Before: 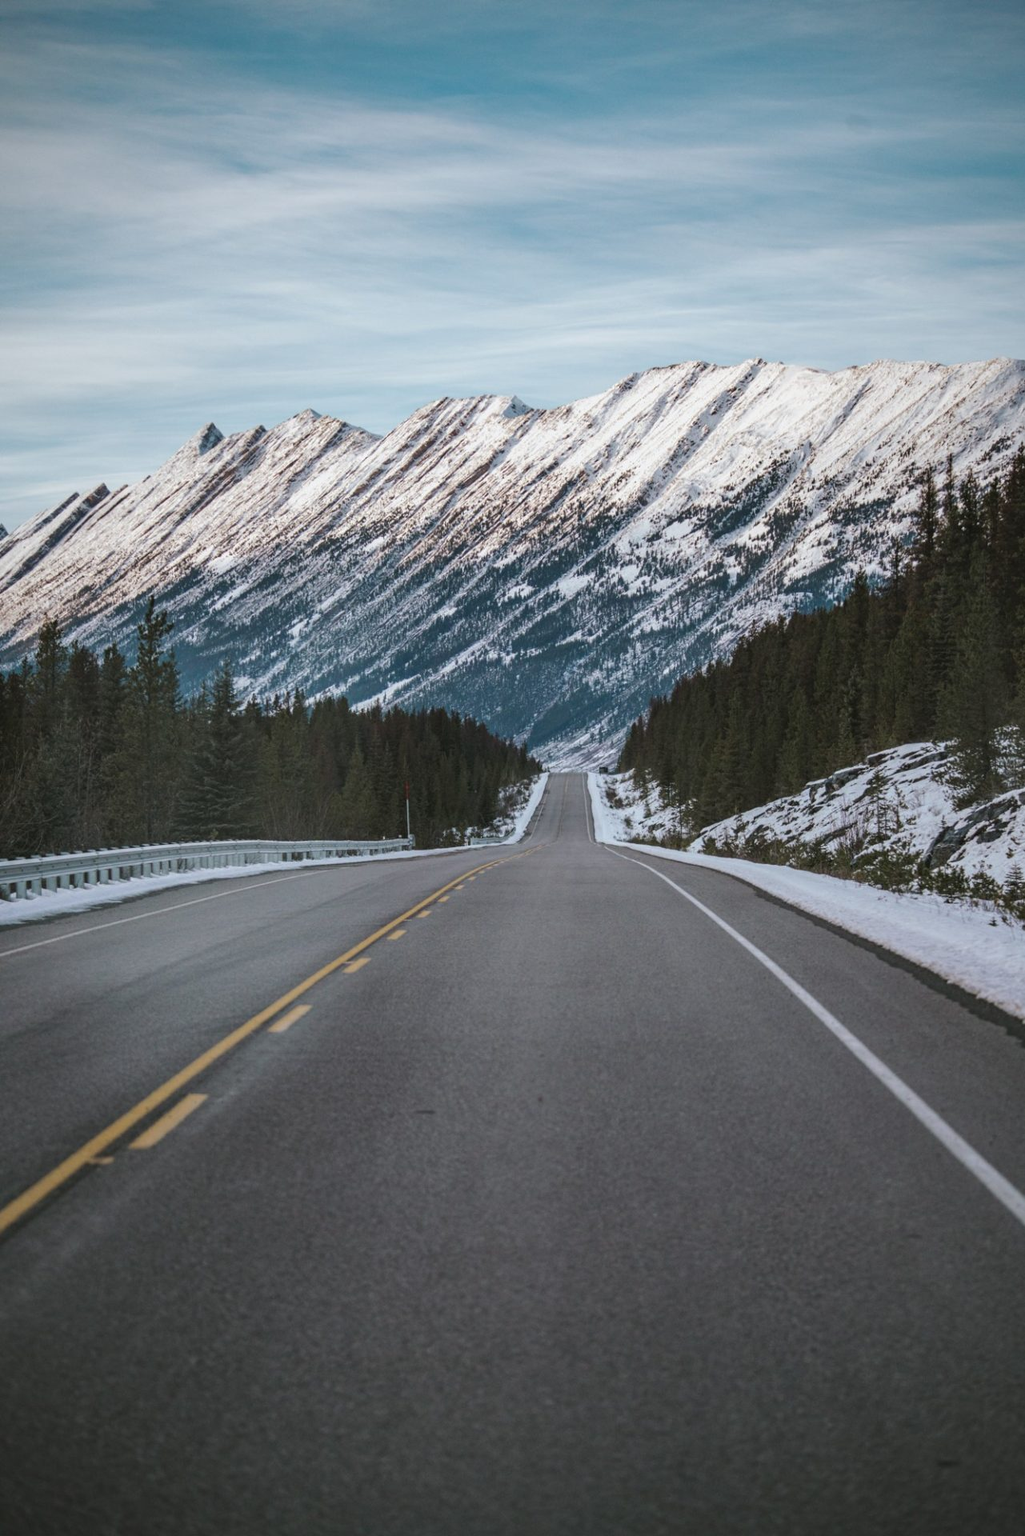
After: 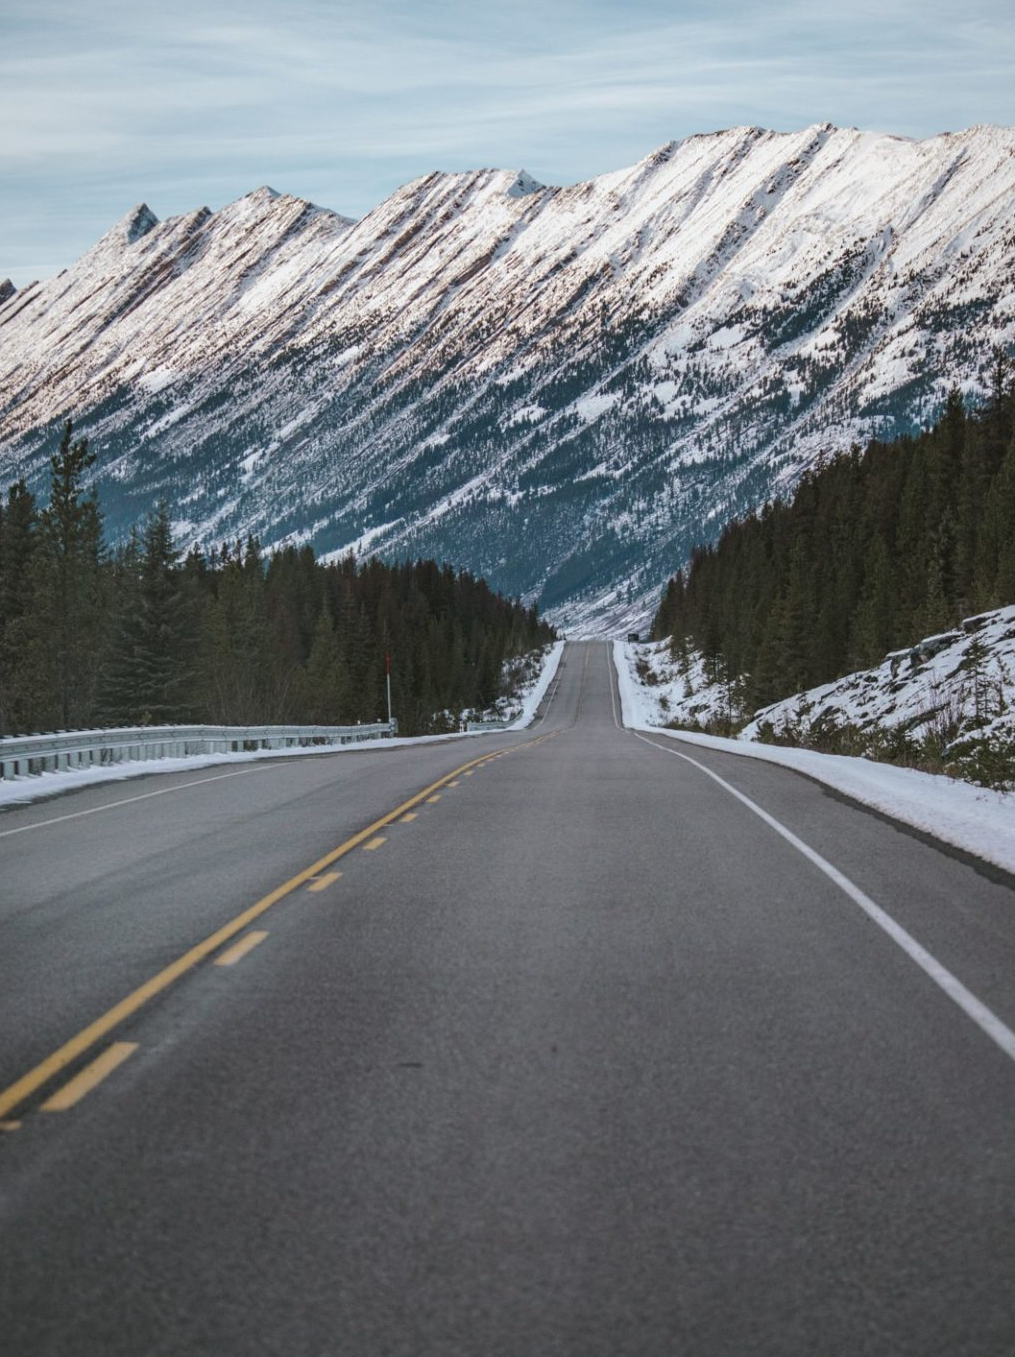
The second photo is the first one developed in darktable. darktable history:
crop: left 9.519%, top 16.953%, right 11.244%, bottom 12.345%
